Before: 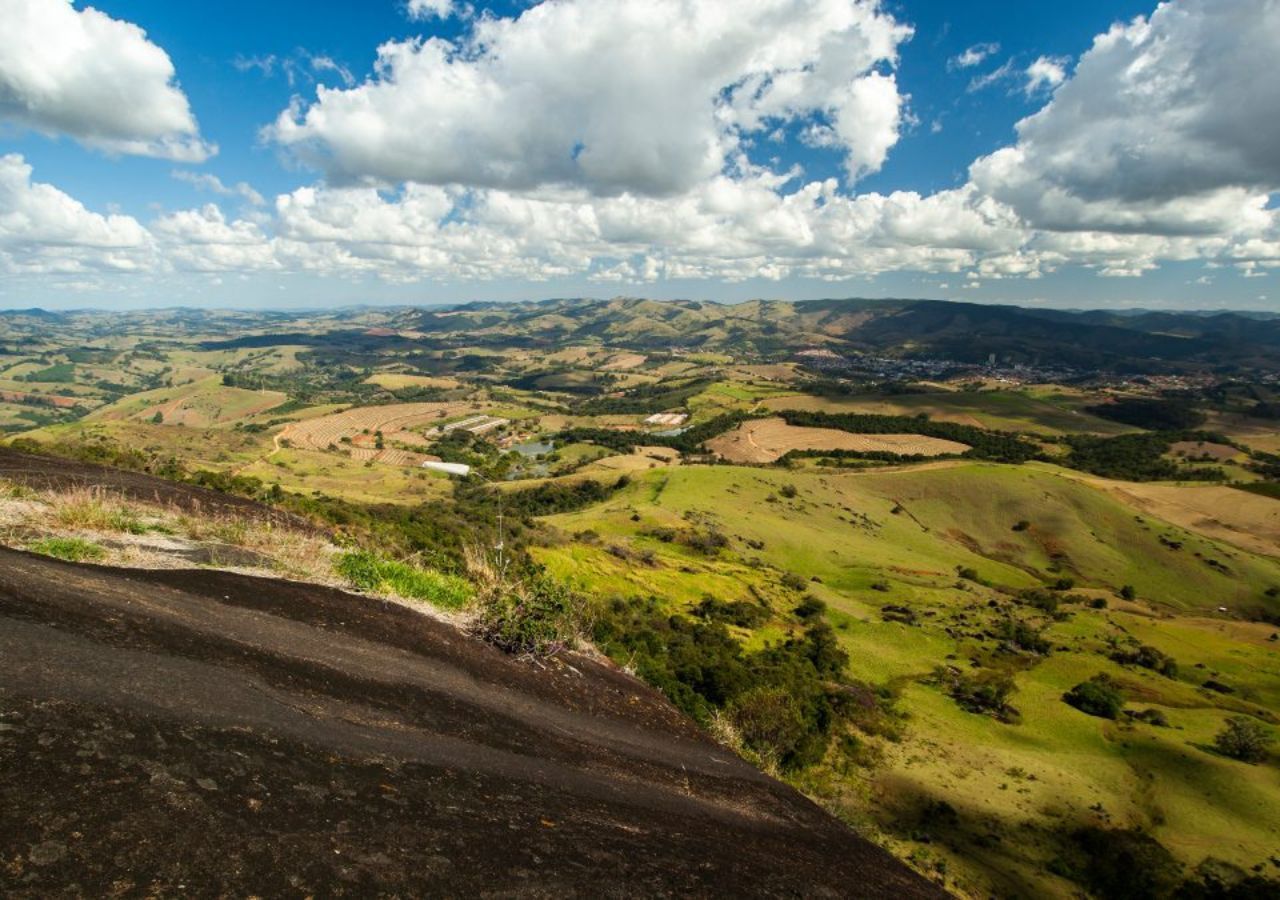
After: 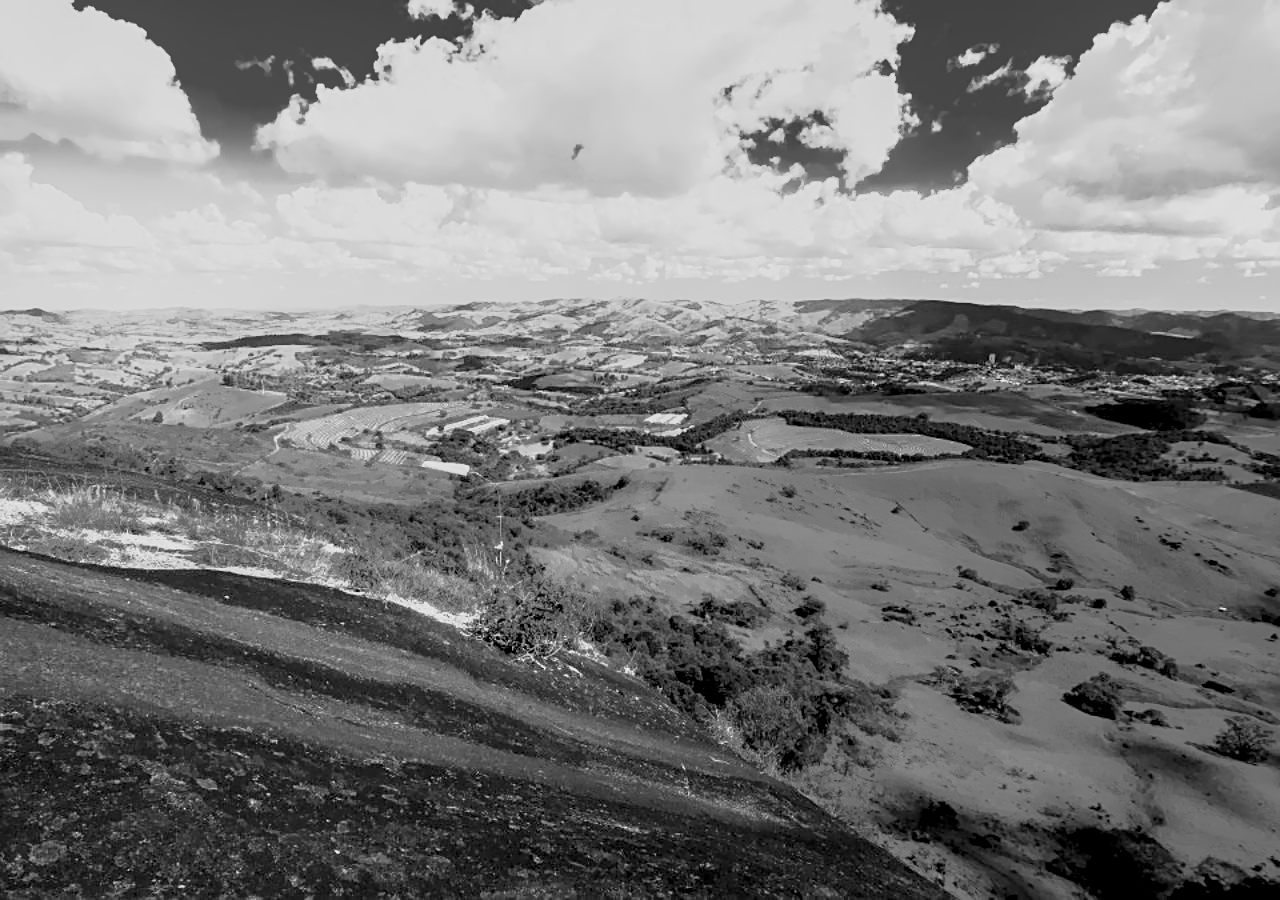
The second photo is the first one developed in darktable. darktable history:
denoise (profiled): patch size 2, strength 1.125, preserve shadows 1.03, bias correction -0.346, scattering 0.272, a [-1, 0, 0], b [0, 0, 0], compensate highlight preservation false
filmic rgb: black relative exposure -7.15 EV, white relative exposure 5.36 EV, hardness 3.02, color science v6 (2022)
highlight reconstruction: iterations 1, diameter of reconstruction 64 px
lens correction: scale 1, crop 1, focal 35, aperture 14, distance 1000, camera "Canon EOS RP", lens "Canon RF 35mm F1.8 MACRO IS STM"
raw denoise: x [[0, 0.25, 0.5, 0.75, 1] ×4]
sharpen: on, module defaults
white balance: red 2.217, blue 1.523
exposure "magic lantern defaults": compensate highlight preservation false
local contrast: detail 130%
color balance rgb: linear chroma grading › global chroma 15%, perceptual saturation grading › global saturation 30%
color zones: curves: ch0 [(0.002, 0.593) (0.143, 0.417) (0.285, 0.541) (0.455, 0.289) (0.608, 0.327) (0.727, 0.283) (0.869, 0.571) (1, 0.603)]; ch1 [(0, 0) (0.143, 0) (0.286, 0) (0.429, 0) (0.571, 0) (0.714, 0) (0.857, 0)]
